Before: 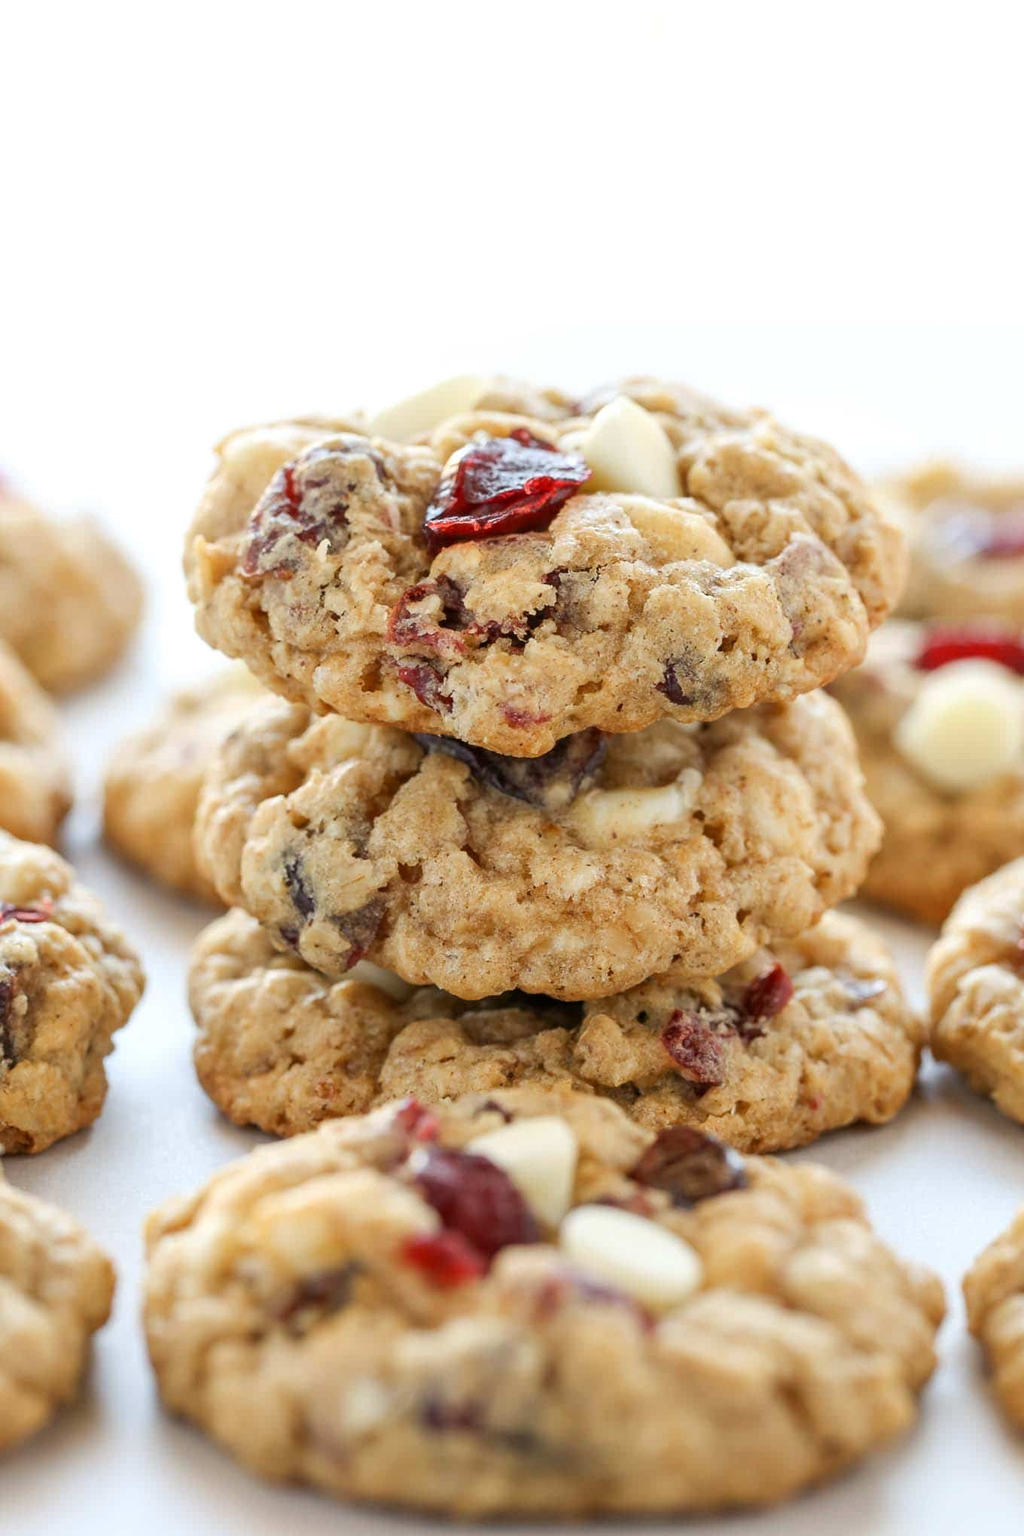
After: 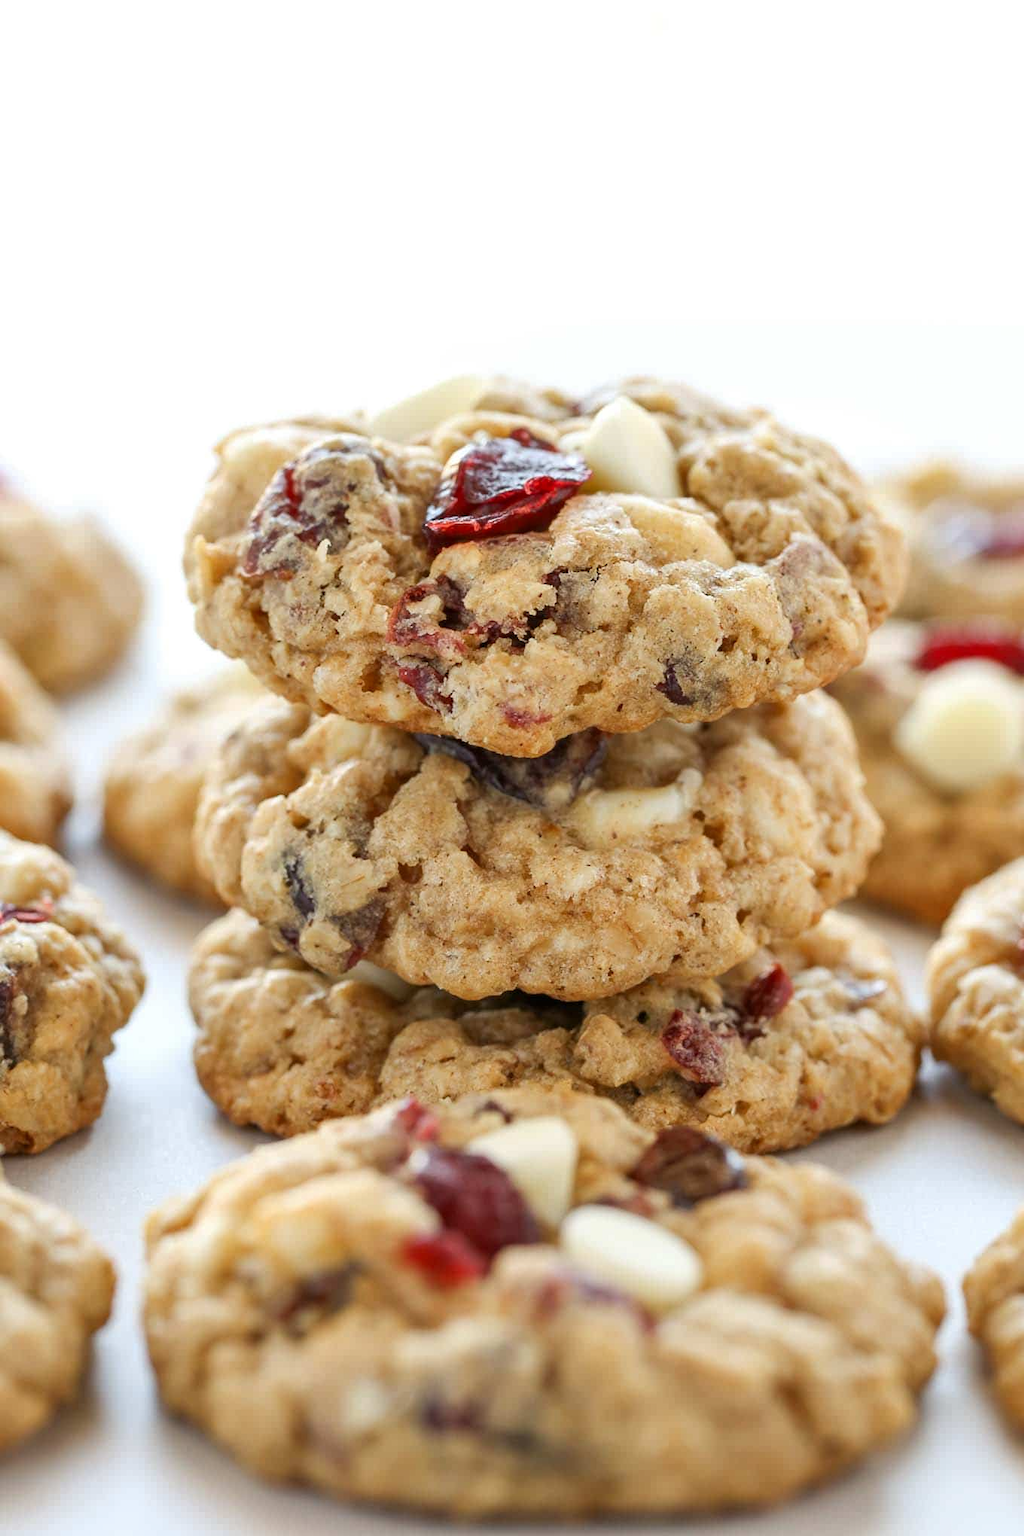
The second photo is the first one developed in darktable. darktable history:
color correction: highlights a* -0.096, highlights b* 0.113
shadows and highlights: radius 128.08, shadows 30.27, highlights -31.12, low approximation 0.01, soften with gaussian
